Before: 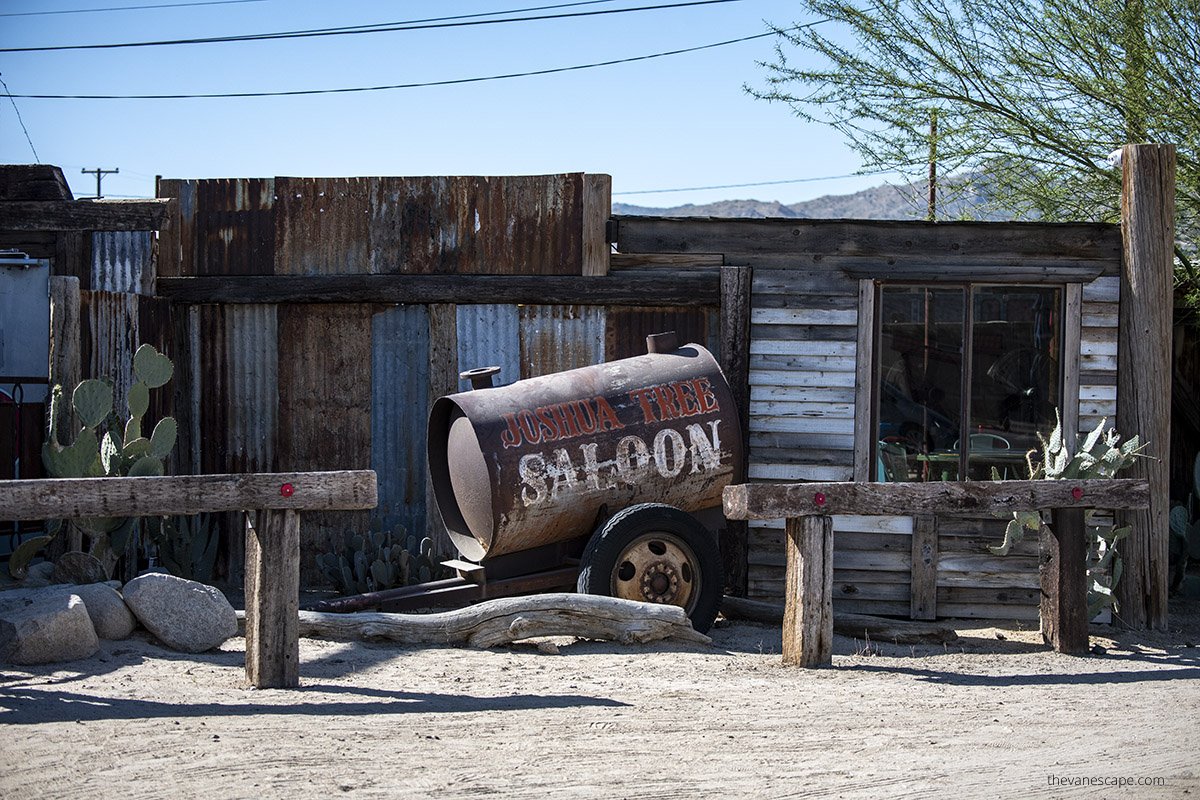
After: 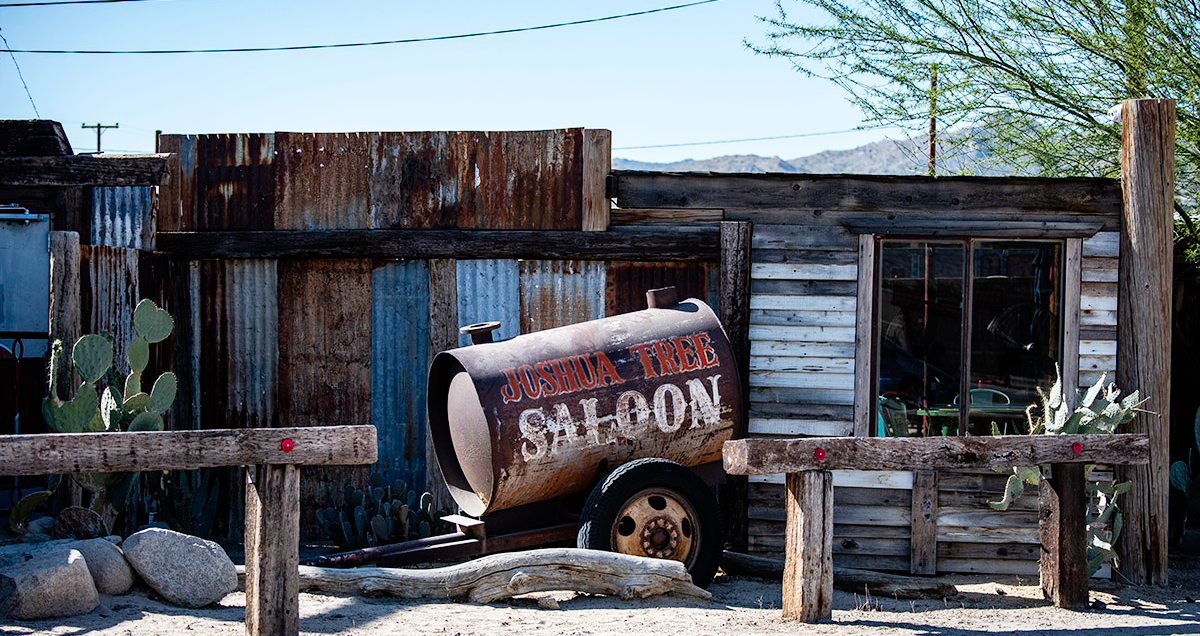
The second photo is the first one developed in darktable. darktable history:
tone curve: curves: ch0 [(0, 0) (0.051, 0.027) (0.096, 0.071) (0.219, 0.248) (0.428, 0.52) (0.596, 0.713) (0.727, 0.823) (0.859, 0.924) (1, 1)]; ch1 [(0, 0) (0.1, 0.038) (0.318, 0.221) (0.413, 0.325) (0.443, 0.412) (0.483, 0.474) (0.503, 0.501) (0.516, 0.515) (0.548, 0.575) (0.561, 0.596) (0.594, 0.647) (0.666, 0.701) (1, 1)]; ch2 [(0, 0) (0.453, 0.435) (0.479, 0.476) (0.504, 0.5) (0.52, 0.526) (0.557, 0.585) (0.583, 0.608) (0.824, 0.815) (1, 1)], preserve colors none
crop and rotate: top 5.664%, bottom 14.806%
